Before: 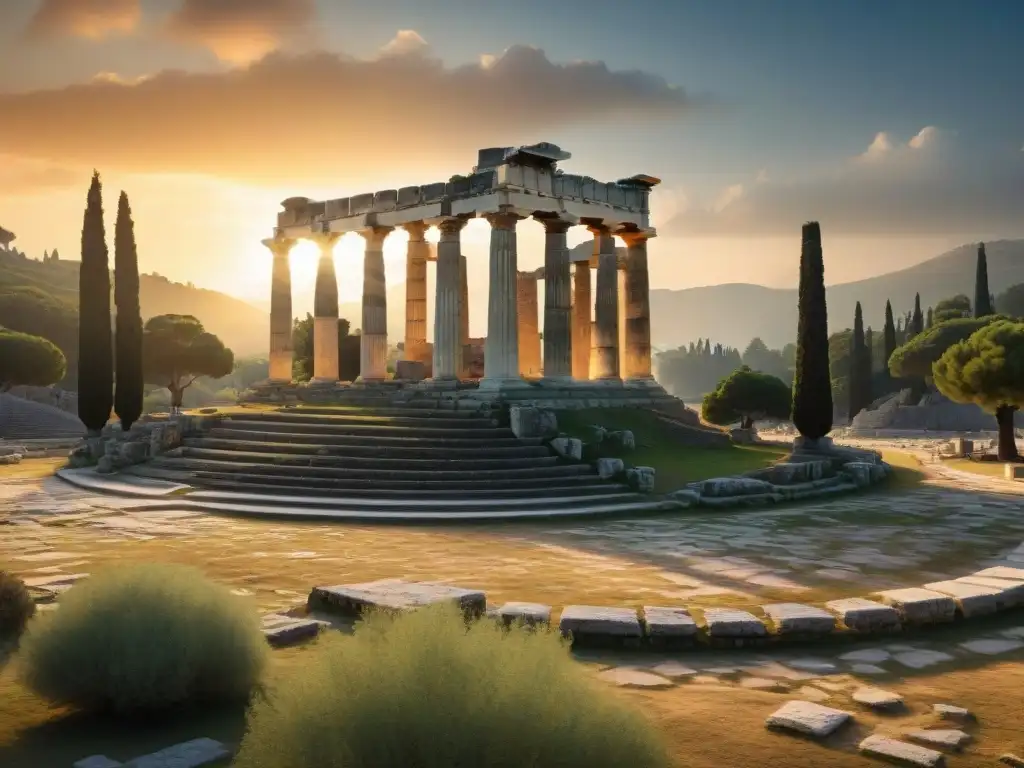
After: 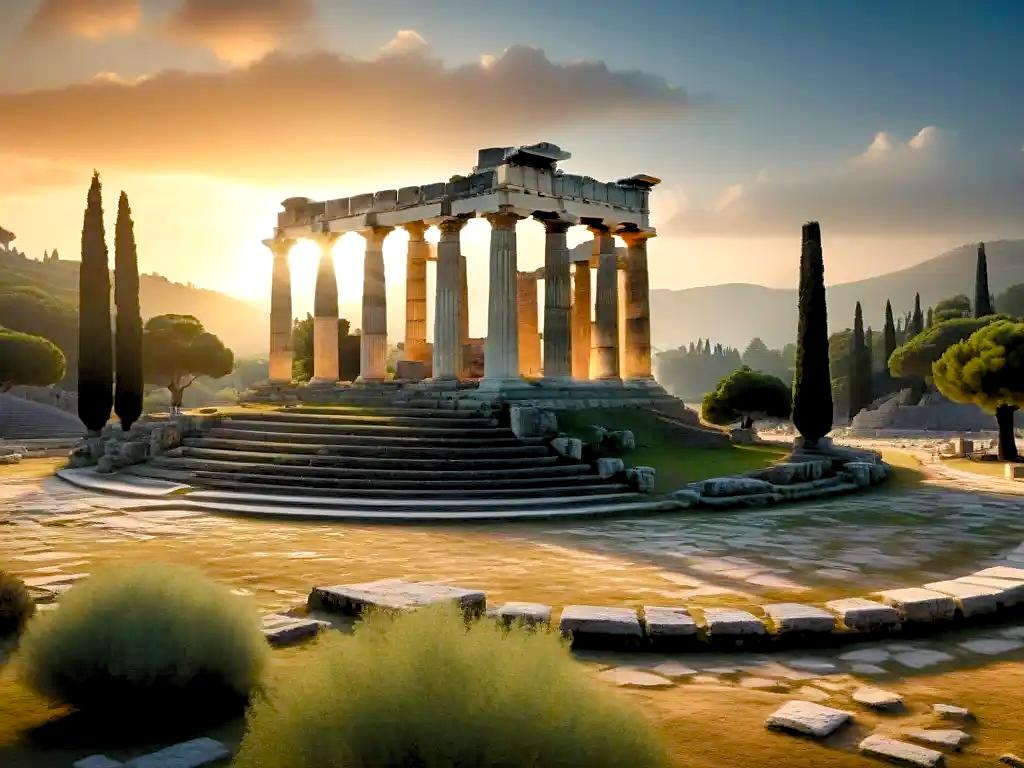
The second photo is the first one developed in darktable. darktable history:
rgb levels: levels [[0.01, 0.419, 0.839], [0, 0.5, 1], [0, 0.5, 1]]
color balance rgb: perceptual saturation grading › global saturation 20%, perceptual saturation grading › highlights -25%, perceptual saturation grading › shadows 25%
sharpen: radius 1.458, amount 0.398, threshold 1.271
exposure: black level correction 0.001, compensate highlight preservation false
